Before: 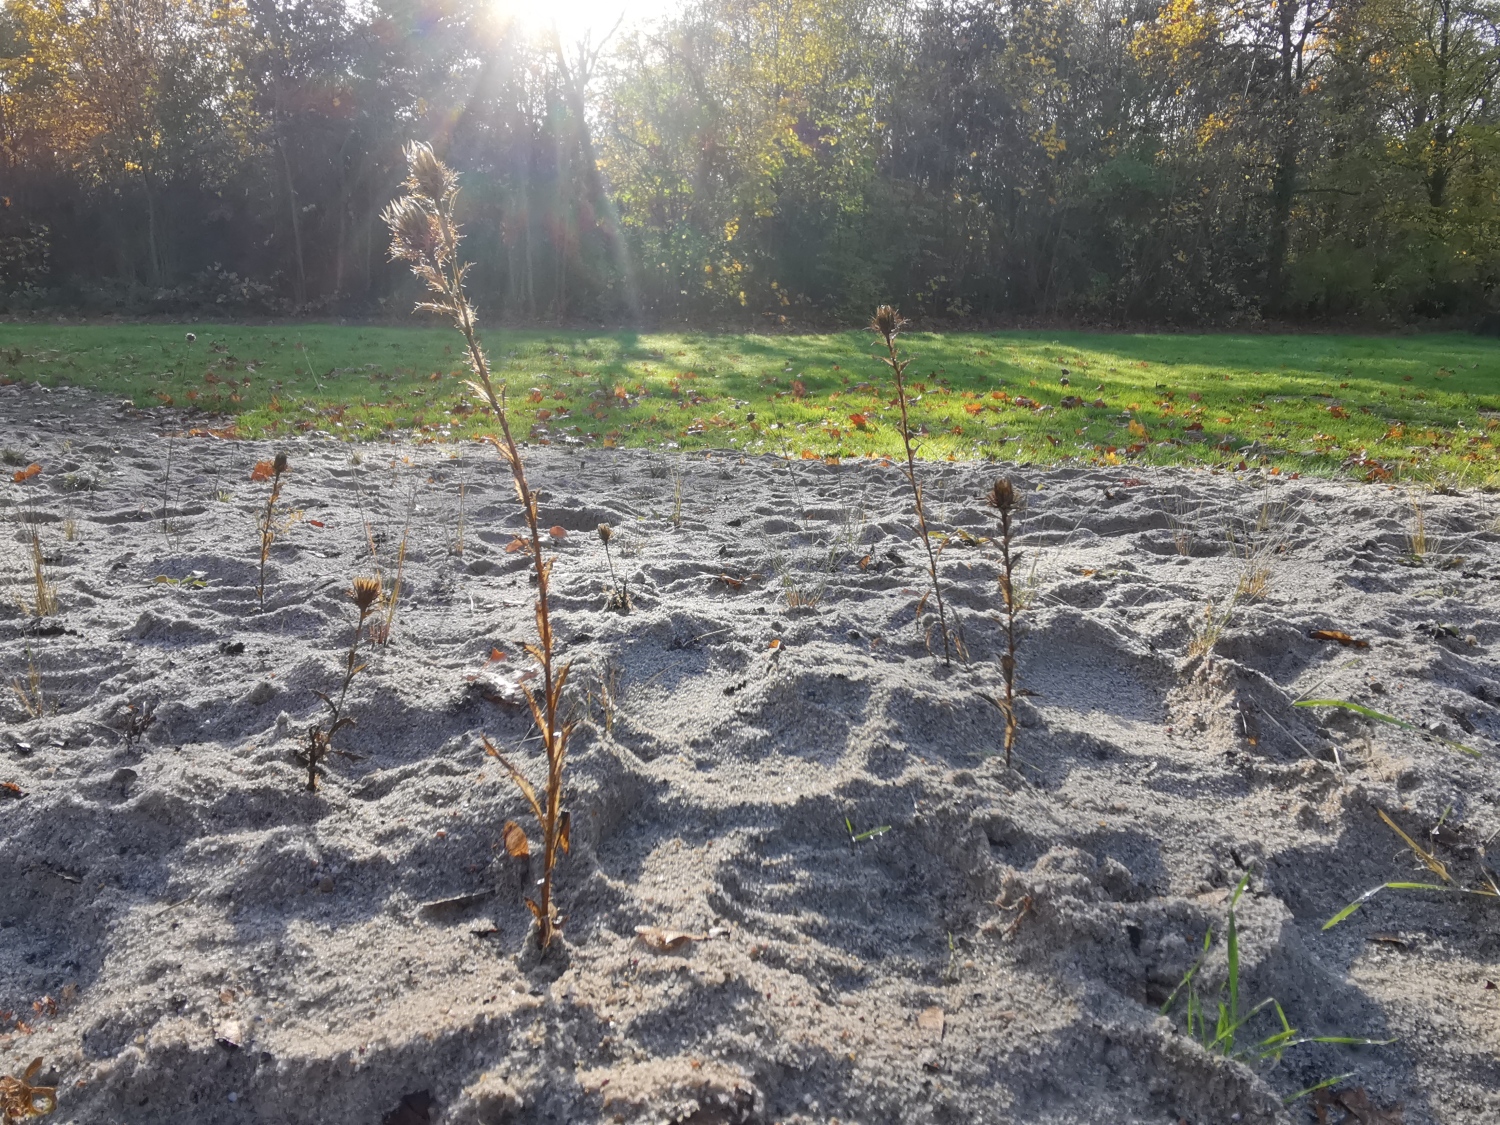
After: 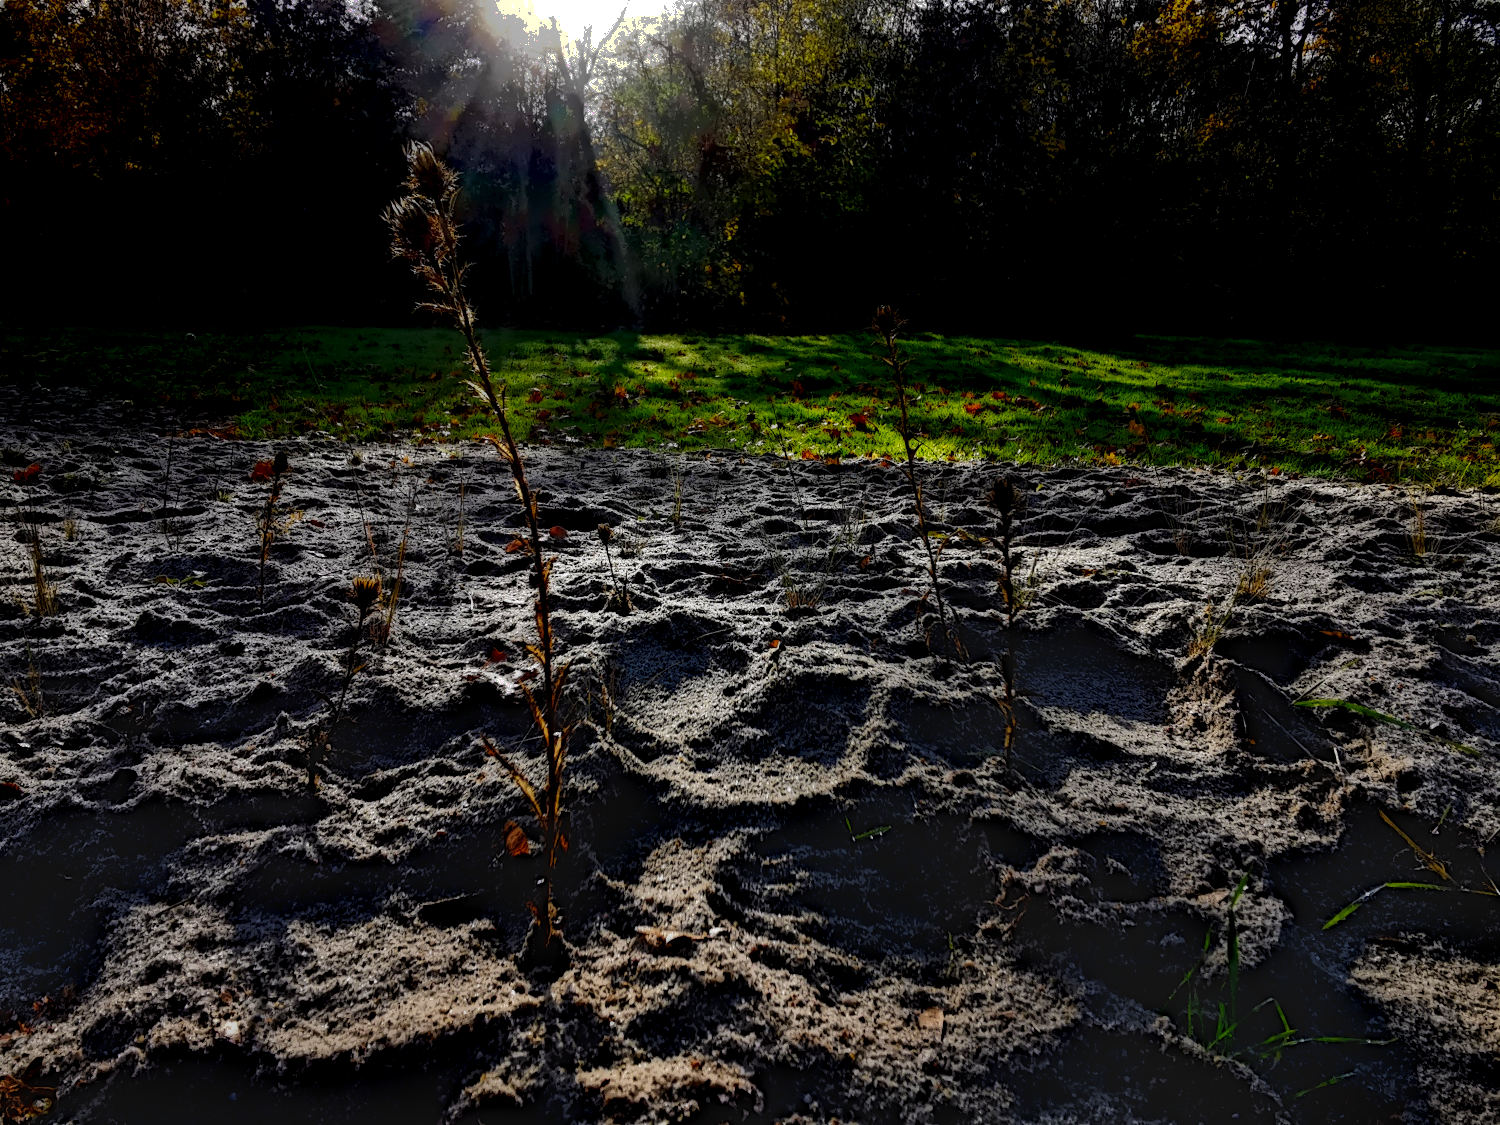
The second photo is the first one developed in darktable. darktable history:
base curve: curves: ch0 [(0, 0.036) (0.083, 0.04) (0.804, 1)], preserve colors none
tone equalizer: edges refinement/feathering 500, mask exposure compensation -1.57 EV, preserve details no
local contrast: highlights 3%, shadows 238%, detail 164%, midtone range 0.006
